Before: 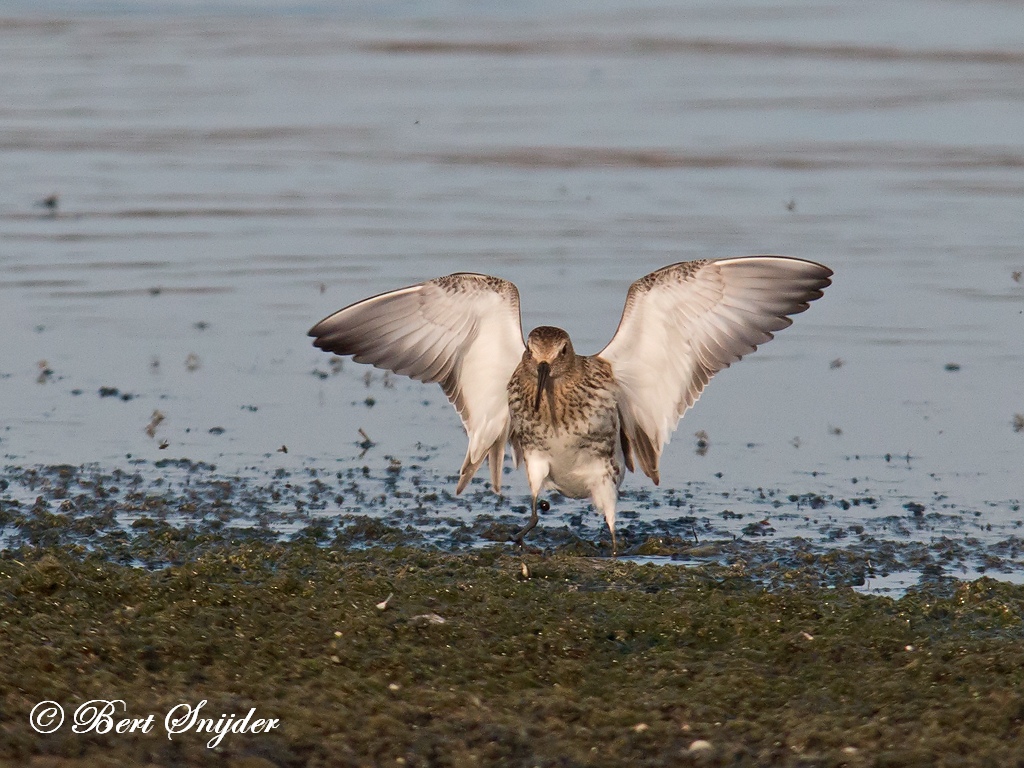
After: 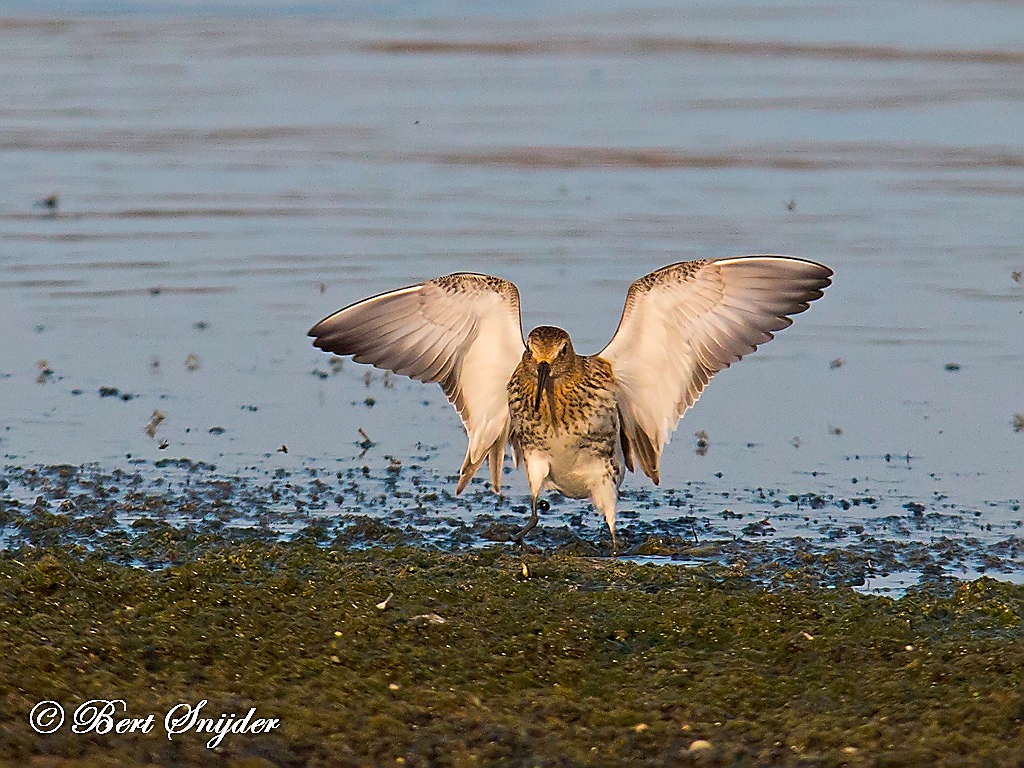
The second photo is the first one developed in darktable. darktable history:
color balance rgb: perceptual saturation grading › global saturation 61.844%, perceptual saturation grading › highlights 20.316%, perceptual saturation grading › shadows -50.133%, global vibrance 25.166%
sharpen: radius 1.375, amount 1.25, threshold 0.767
